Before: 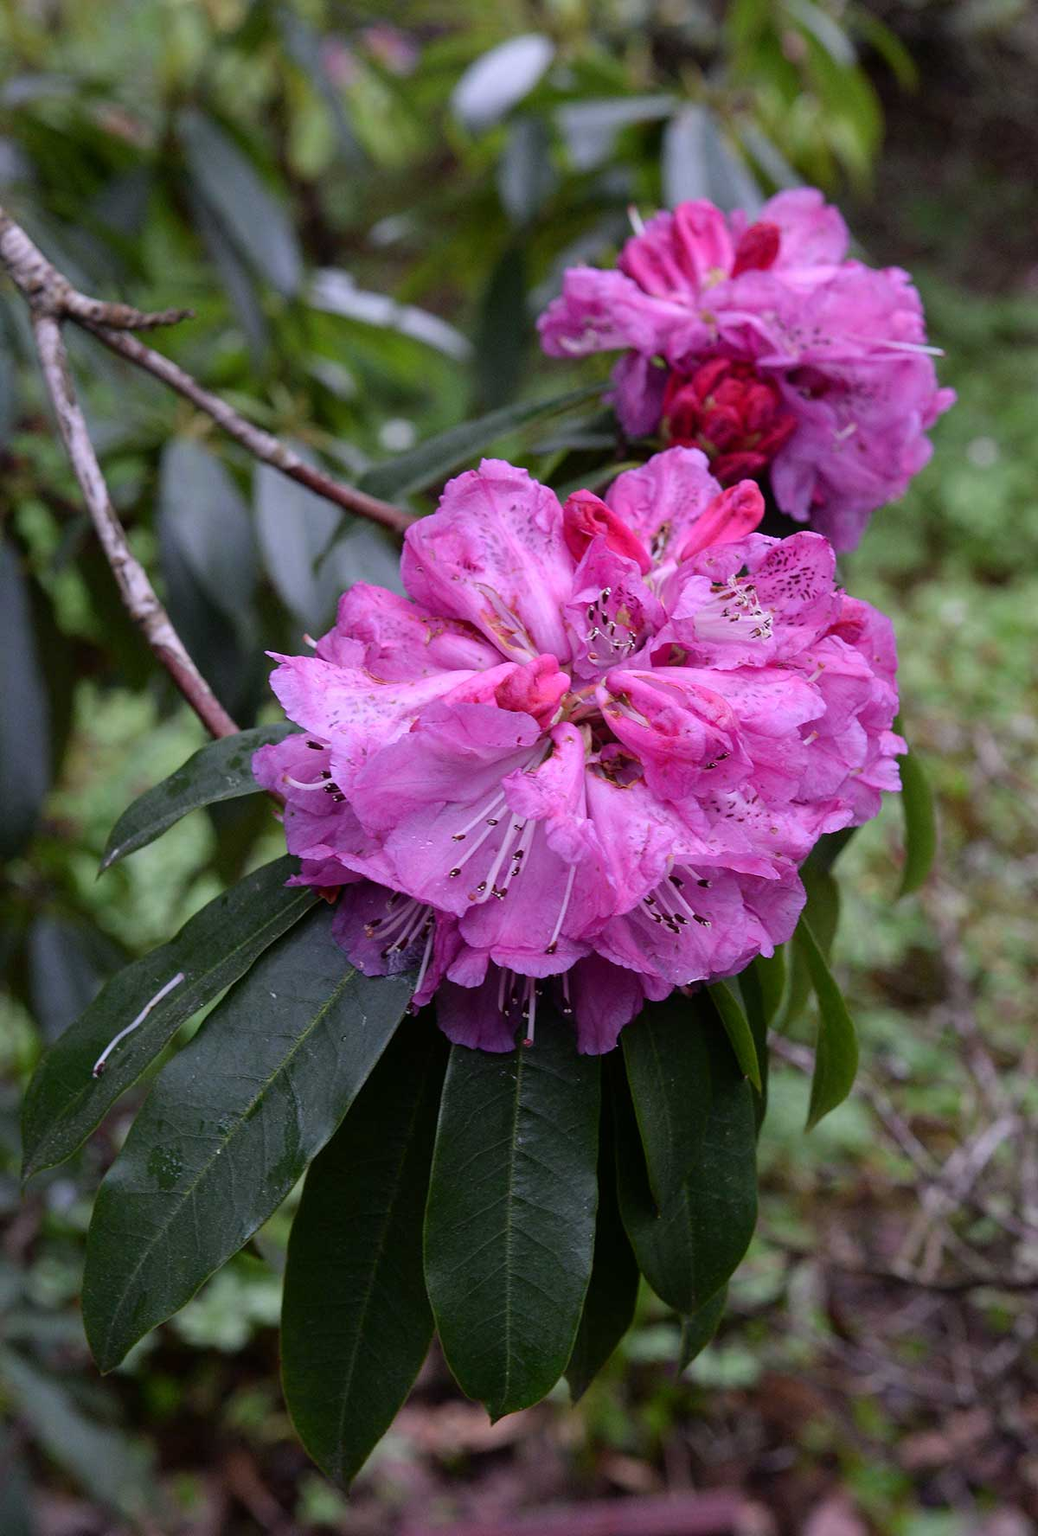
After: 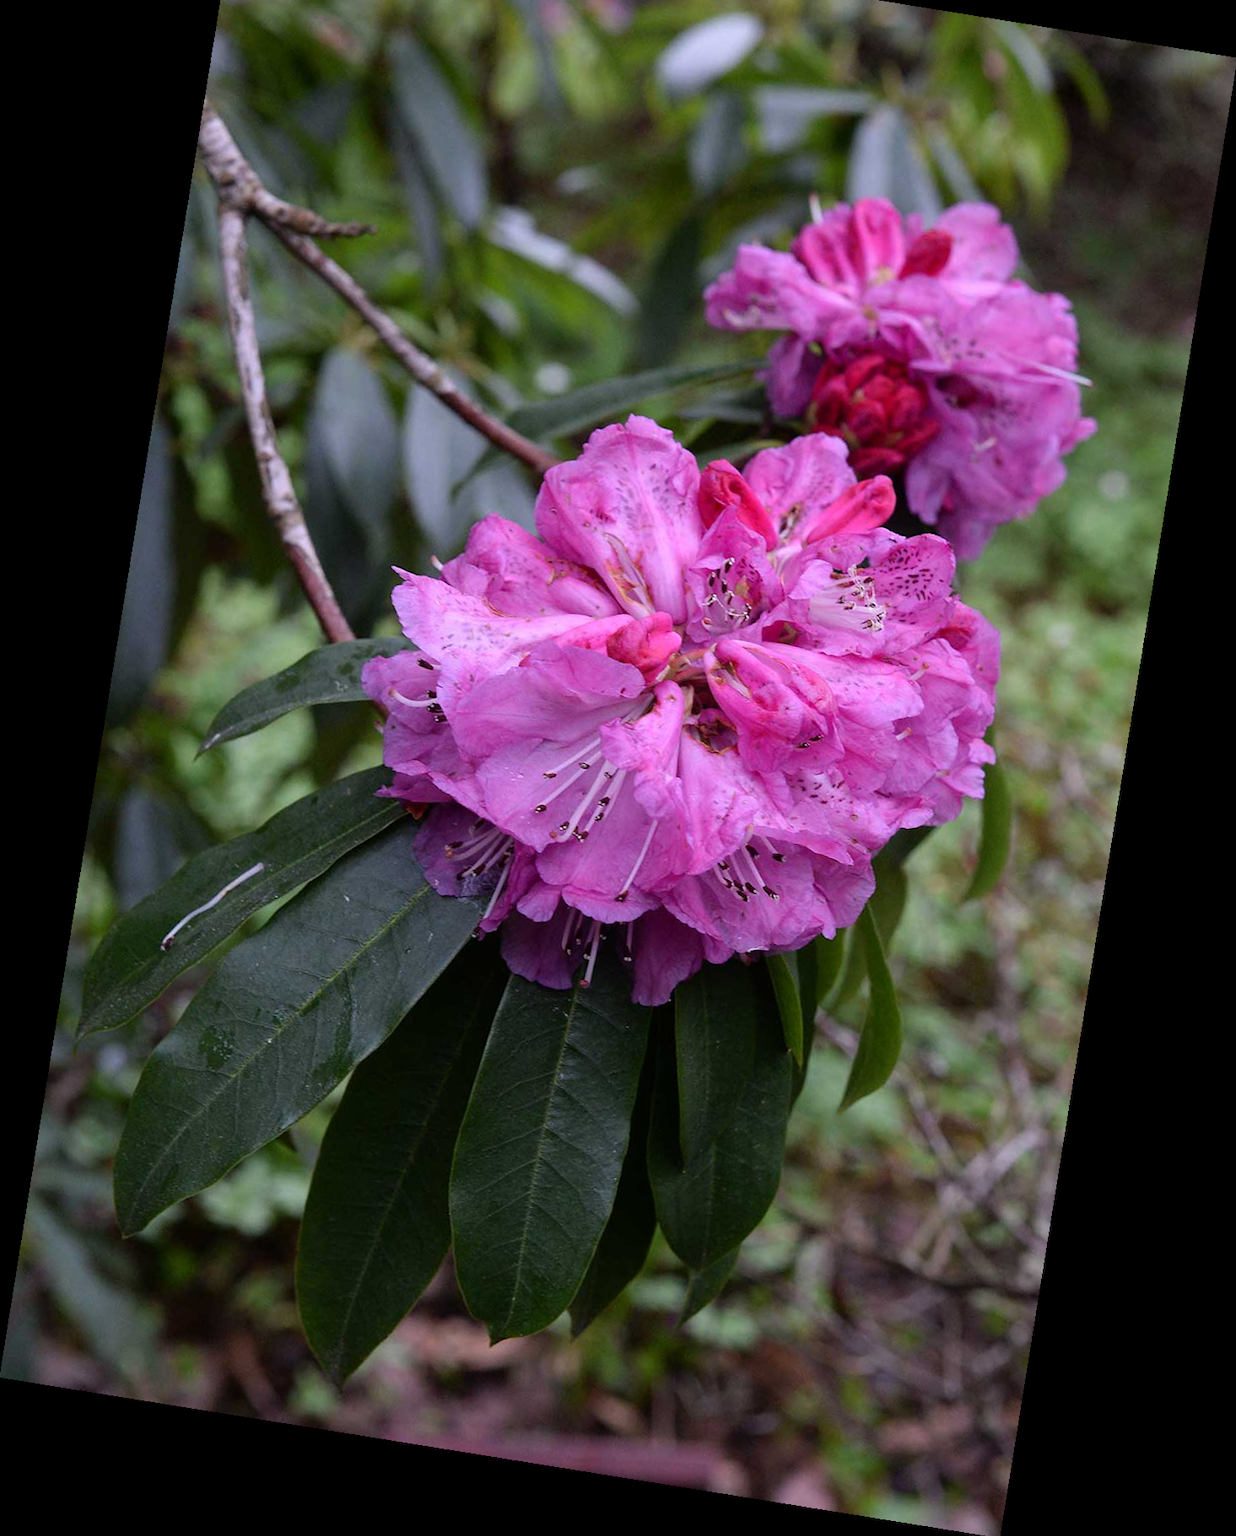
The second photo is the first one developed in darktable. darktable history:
rotate and perspective: rotation 9.12°, automatic cropping off
exposure: compensate highlight preservation false
crop and rotate: top 6.25%
